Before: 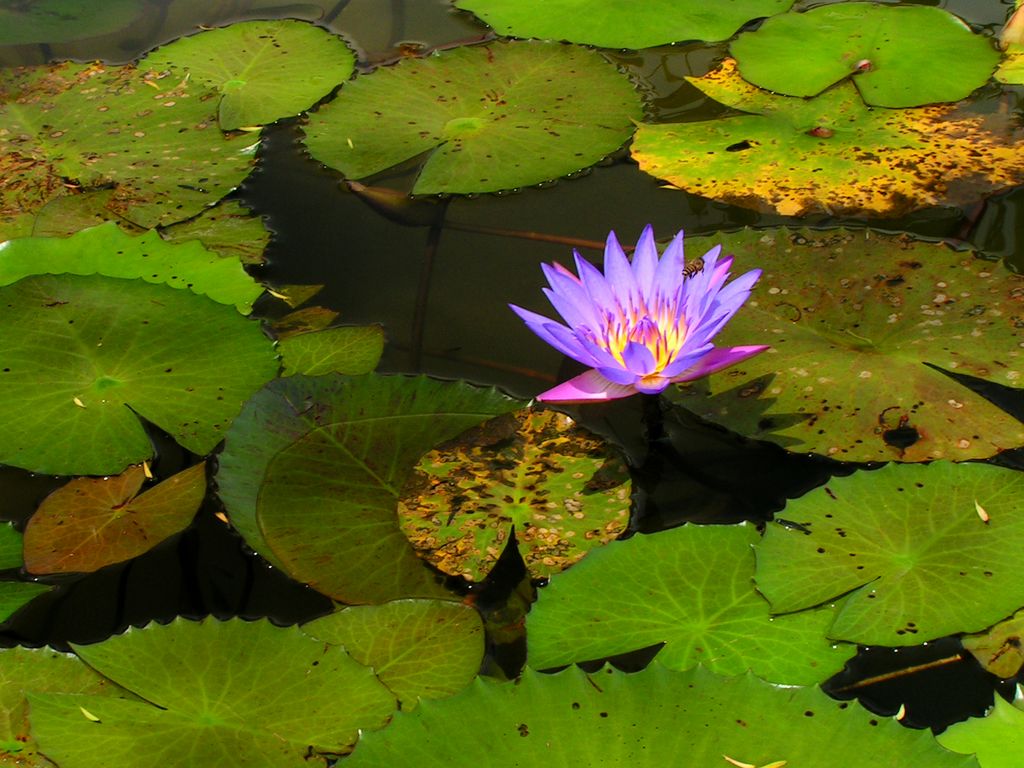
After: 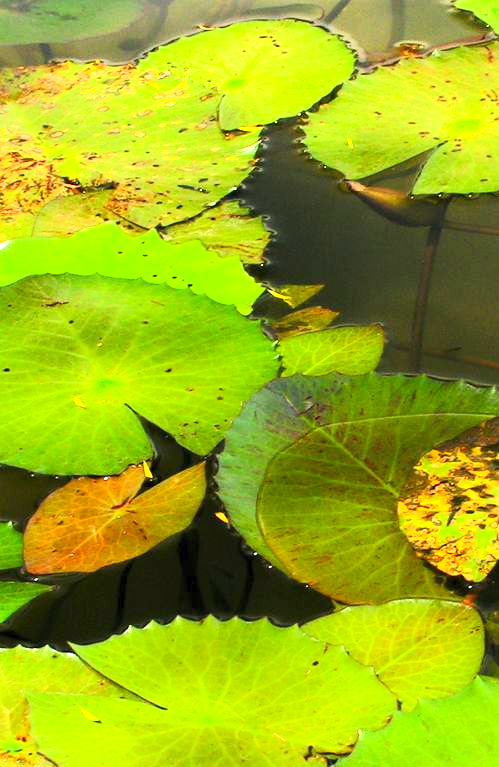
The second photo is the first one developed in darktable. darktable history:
exposure: exposure 0.607 EV, compensate exposure bias true, compensate highlight preservation false
color zones: curves: ch1 [(0, 0.513) (0.143, 0.524) (0.286, 0.511) (0.429, 0.506) (0.571, 0.503) (0.714, 0.503) (0.857, 0.508) (1, 0.513)], mix 27.83%
contrast brightness saturation: contrast 0.202, brightness 0.169, saturation 0.215
crop and rotate: left 0.037%, top 0%, right 51.211%
shadows and highlights: shadows -0.358, highlights 41.14
